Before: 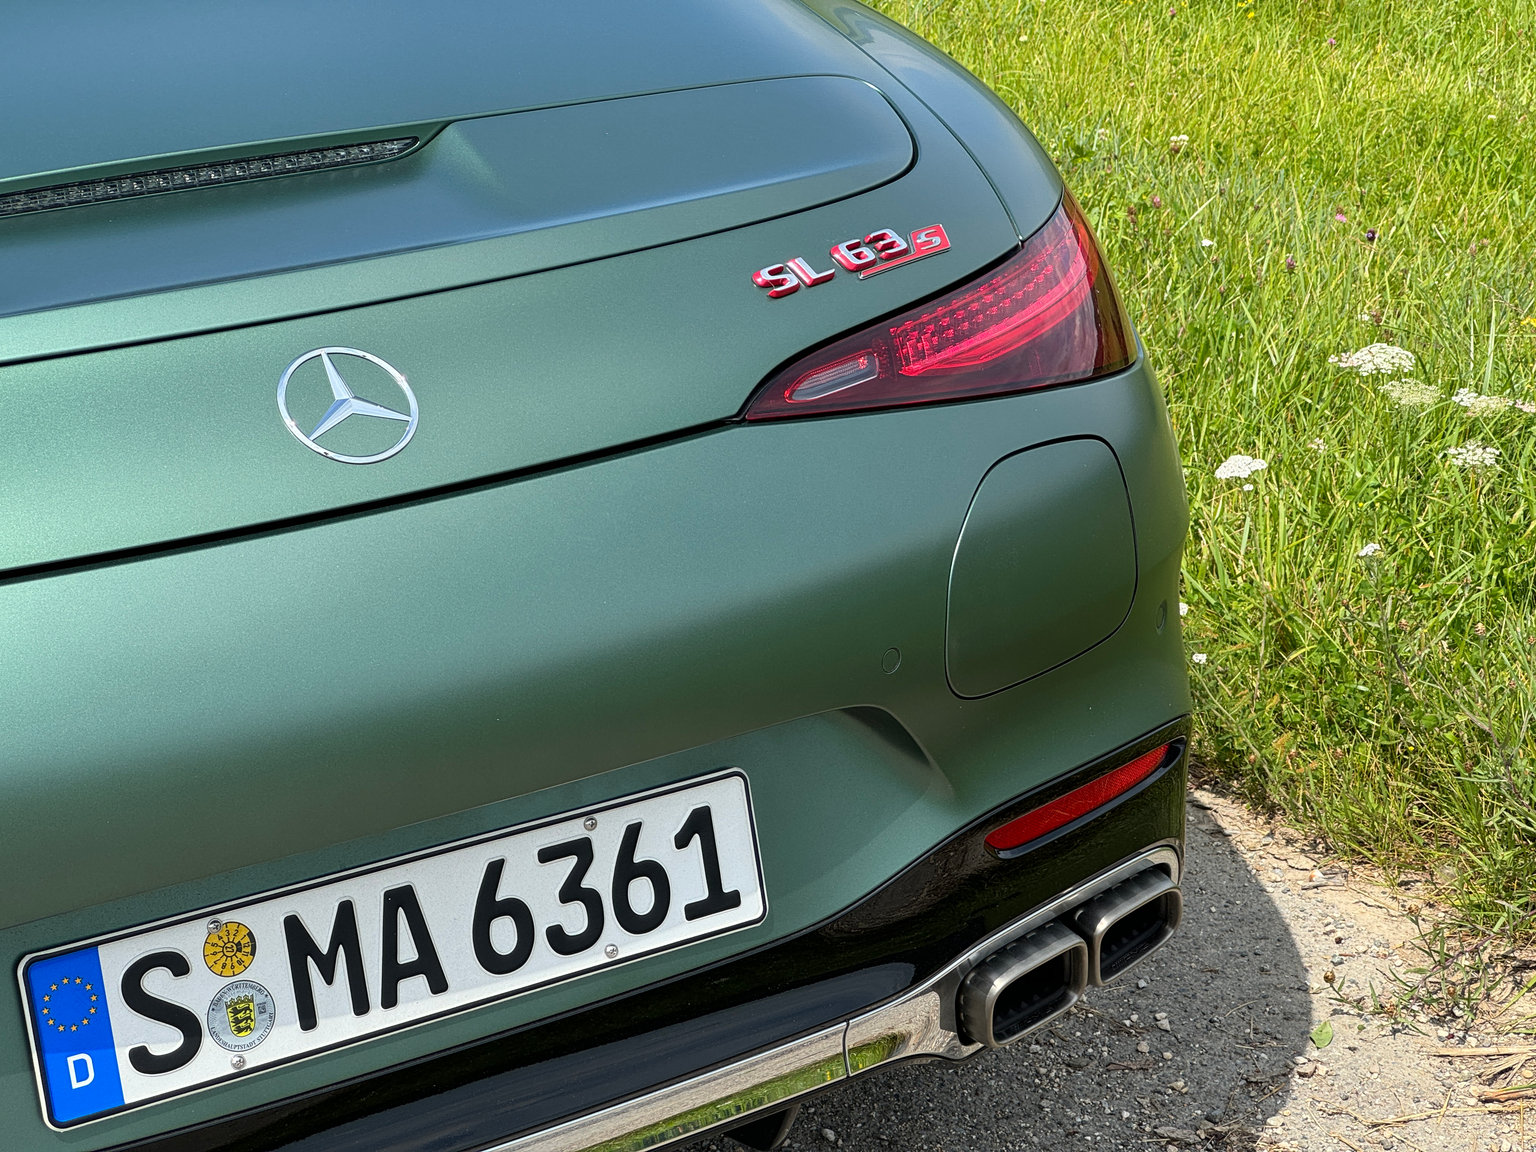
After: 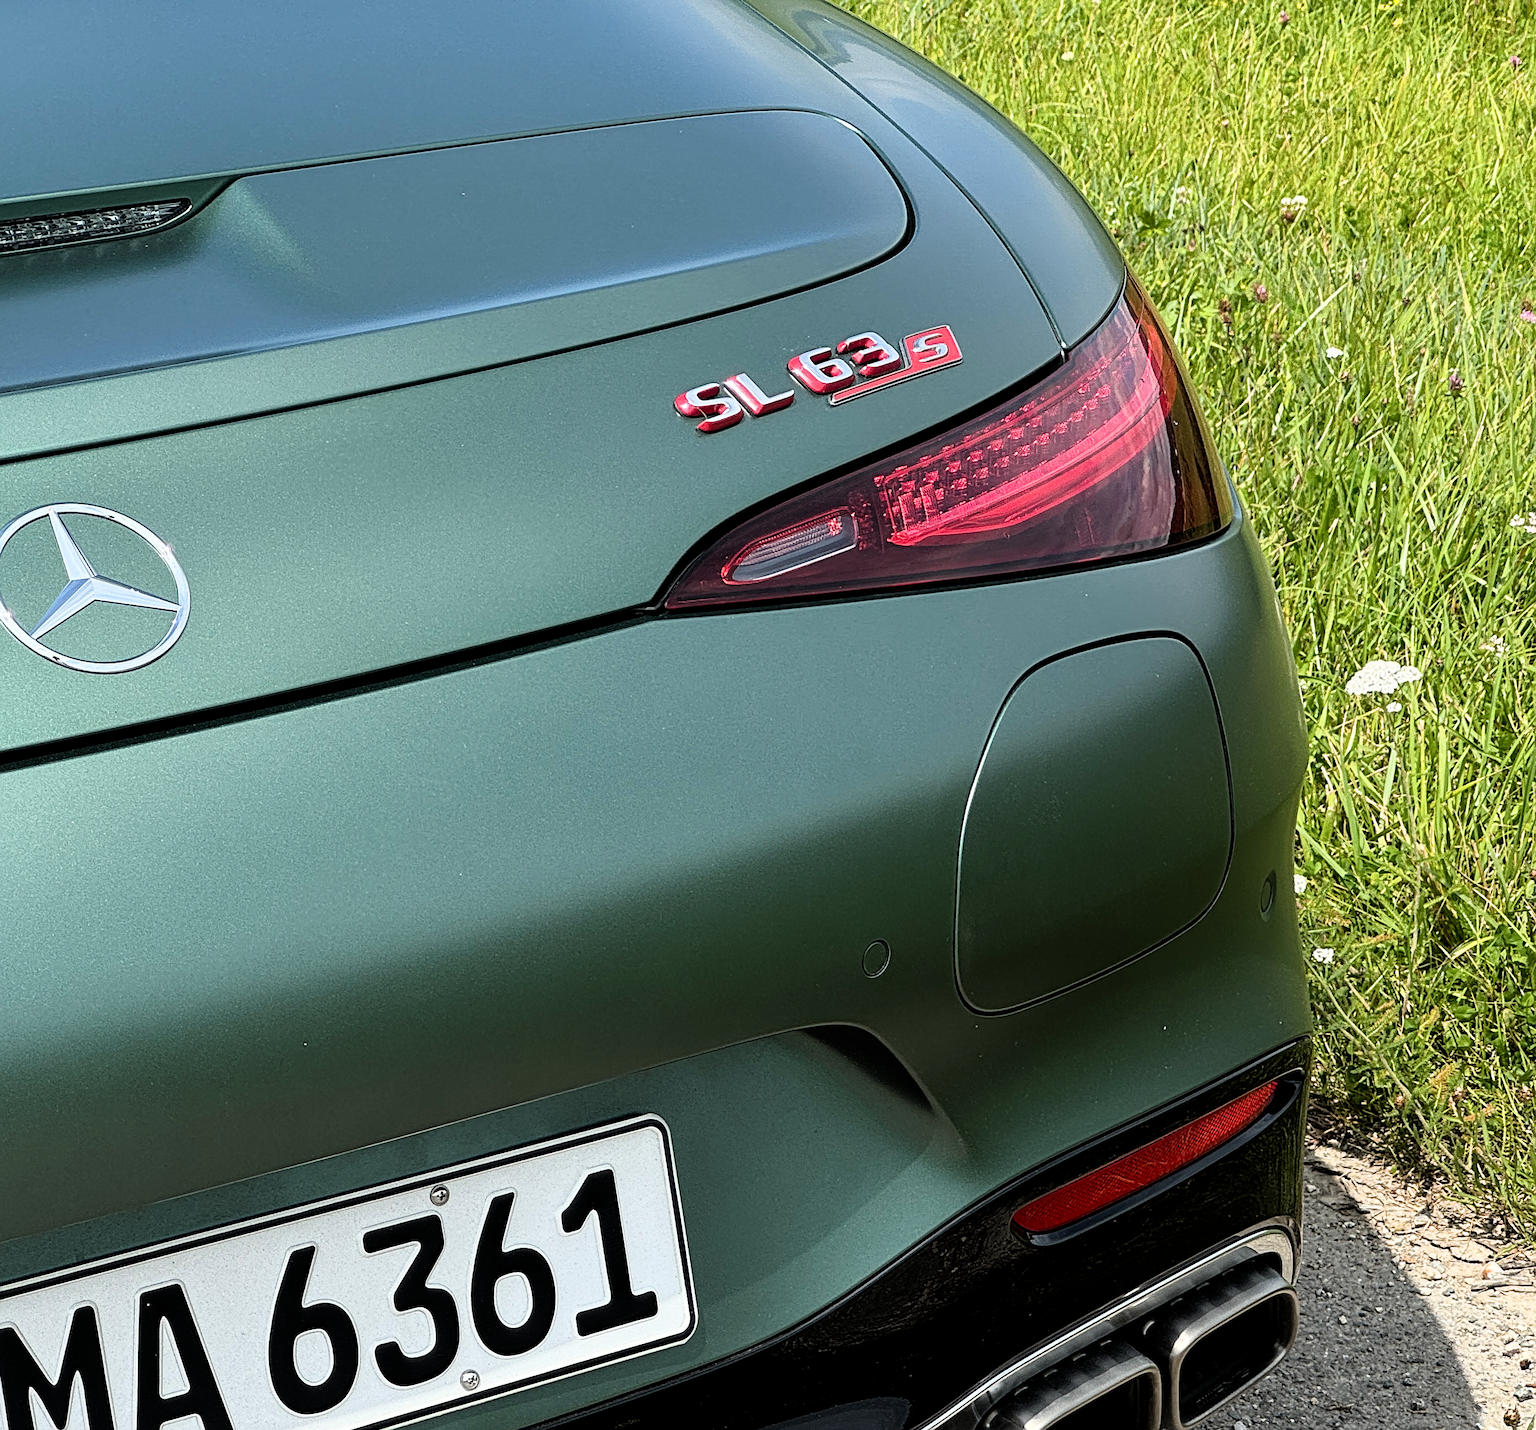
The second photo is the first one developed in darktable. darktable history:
crop: left 18.725%, right 12.349%, bottom 14.359%
filmic rgb: black relative exposure -8.72 EV, white relative exposure 2.67 EV, target black luminance 0%, target white luminance 99.977%, hardness 6.27, latitude 74.65%, contrast 1.324, highlights saturation mix -6.22%
sharpen: on, module defaults
